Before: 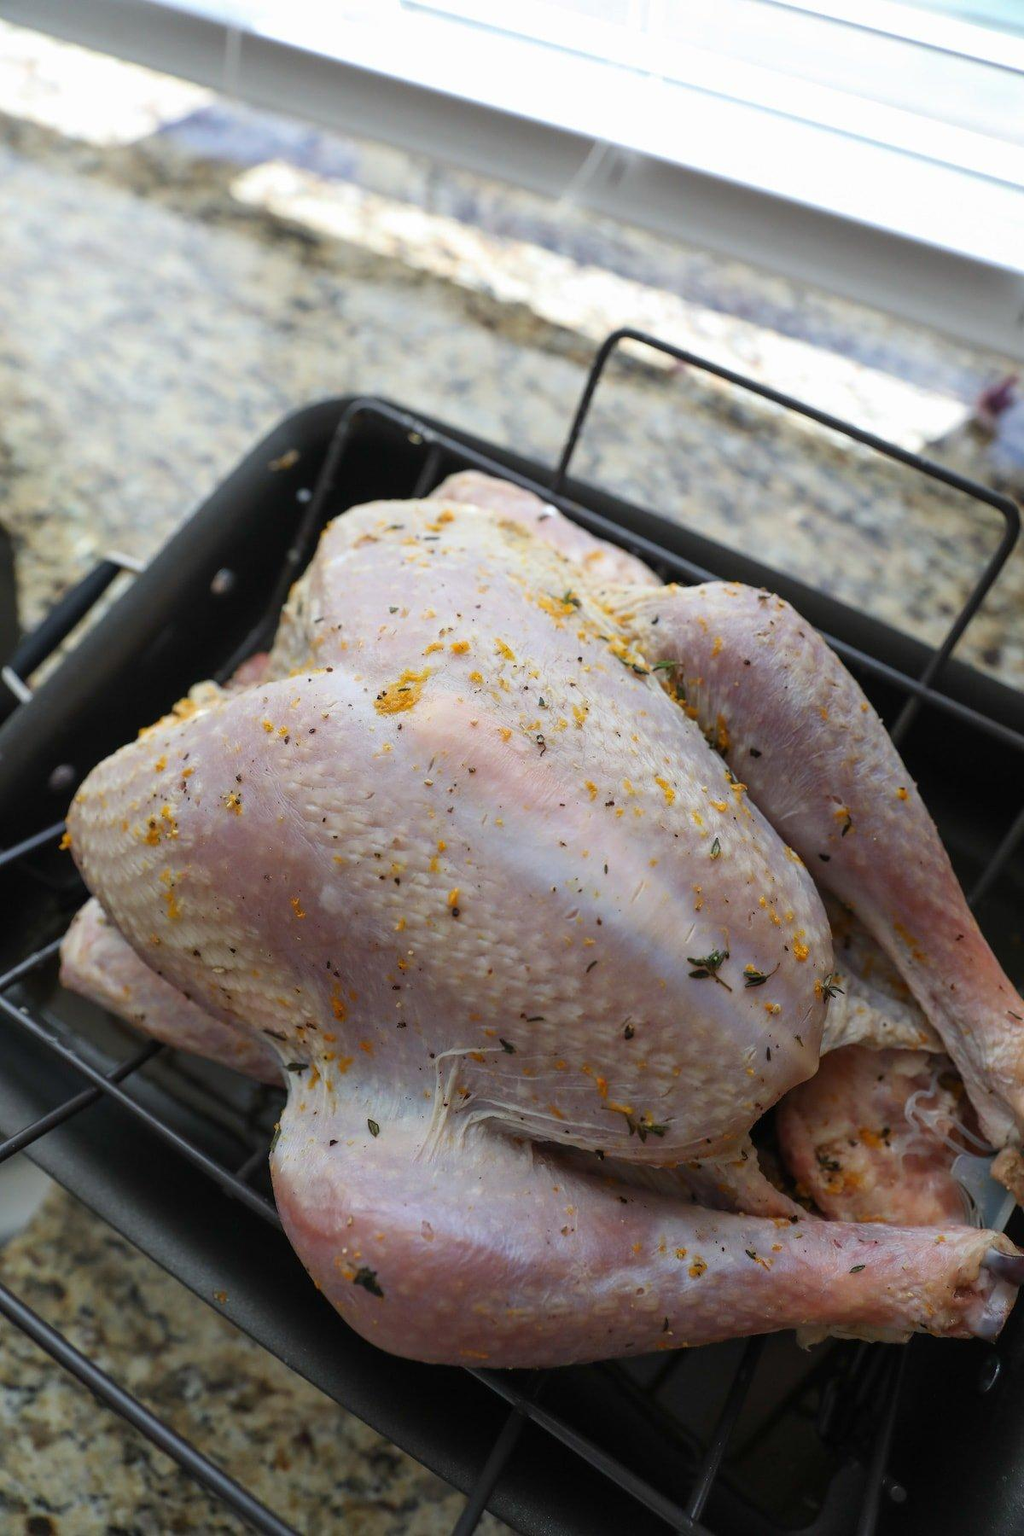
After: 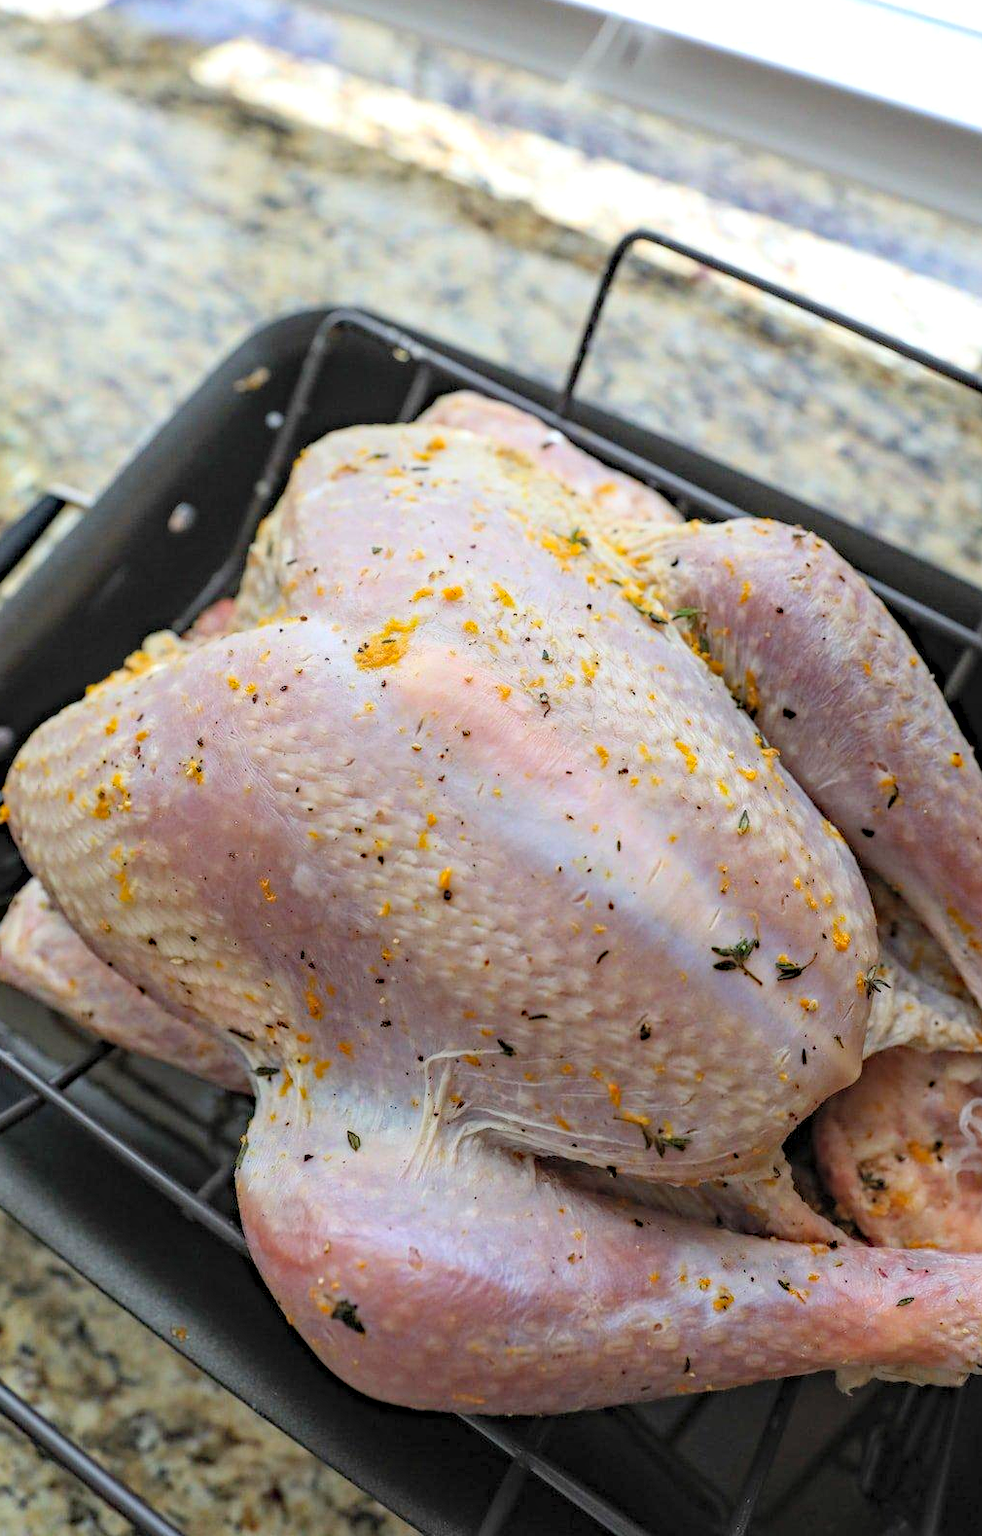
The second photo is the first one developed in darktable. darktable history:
haze removal: strength 0.289, distance 0.243, compatibility mode true, adaptive false
local contrast: on, module defaults
crop: left 6.2%, top 8.329%, right 9.551%, bottom 3.91%
contrast brightness saturation: contrast 0.097, brightness 0.3, saturation 0.141
